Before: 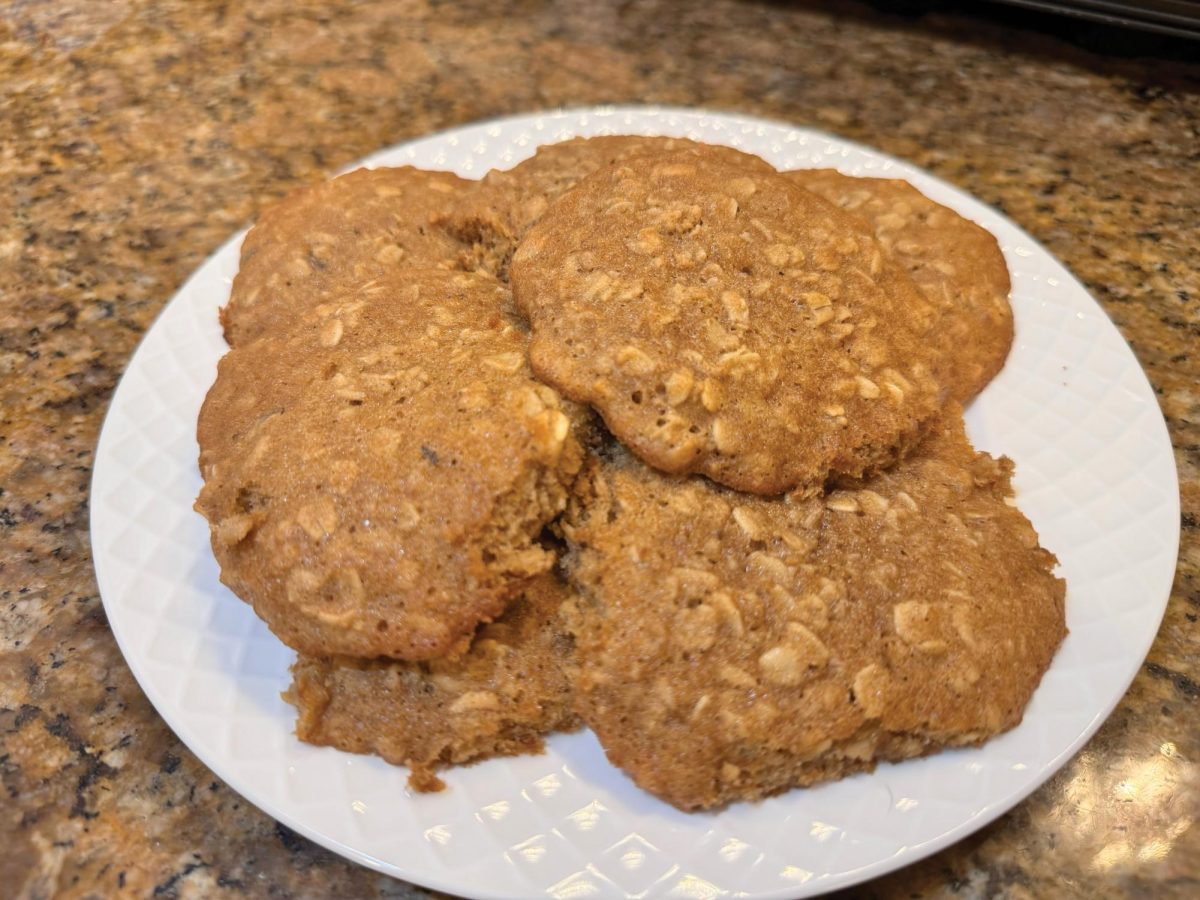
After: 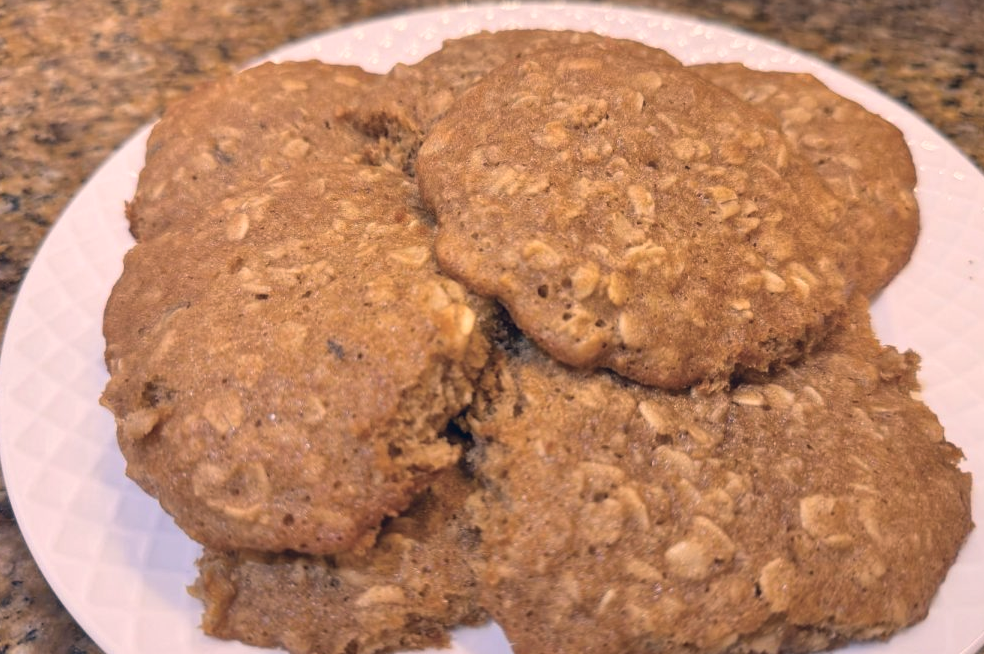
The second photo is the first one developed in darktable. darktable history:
crop: left 7.856%, top 11.836%, right 10.12%, bottom 15.387%
color correction: highlights a* 14.46, highlights b* 5.85, shadows a* -5.53, shadows b* -15.24, saturation 0.85
color balance: on, module defaults
